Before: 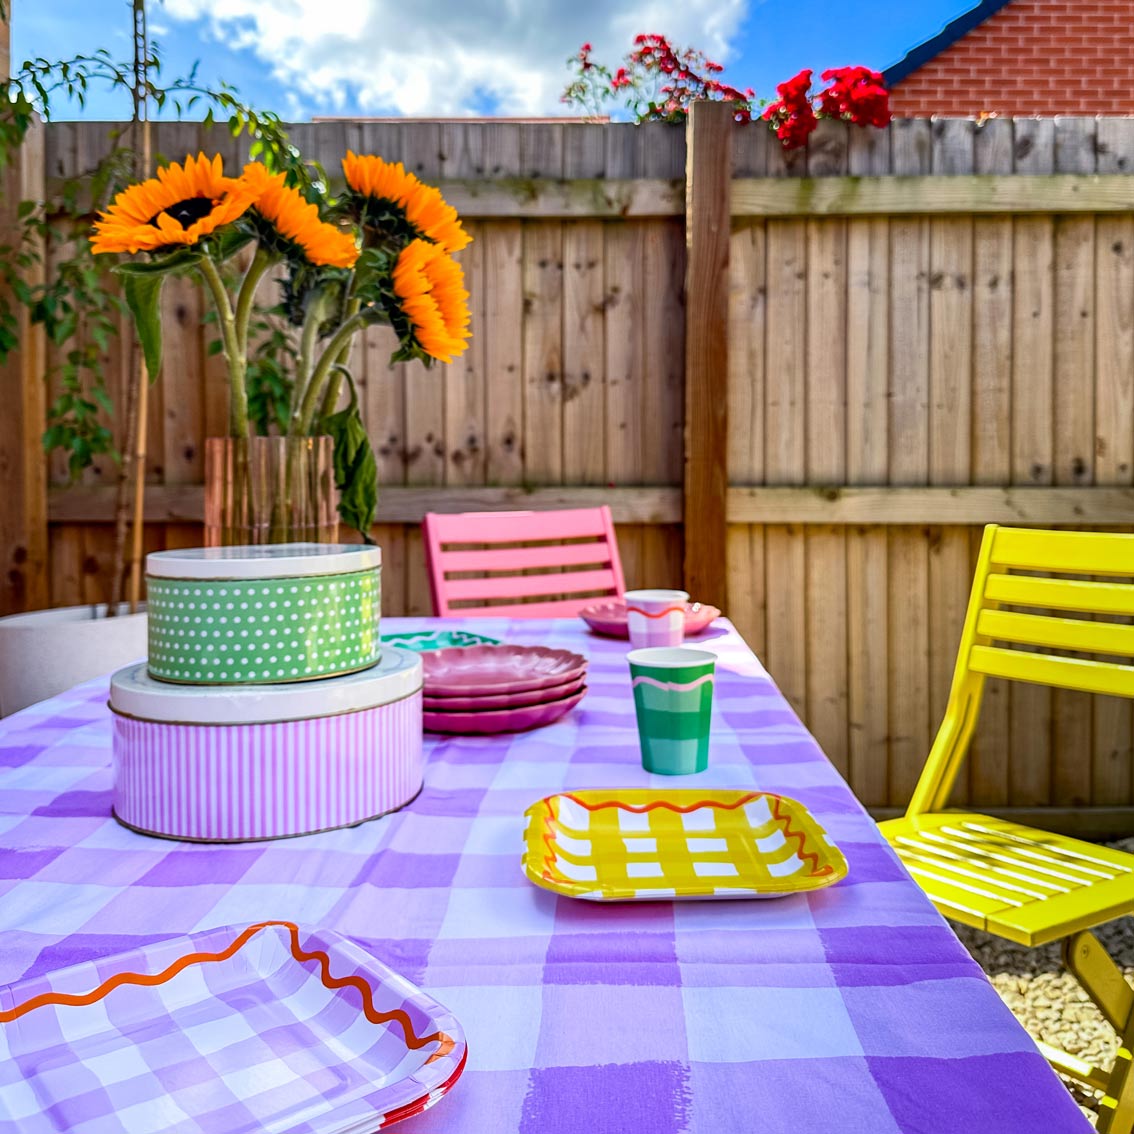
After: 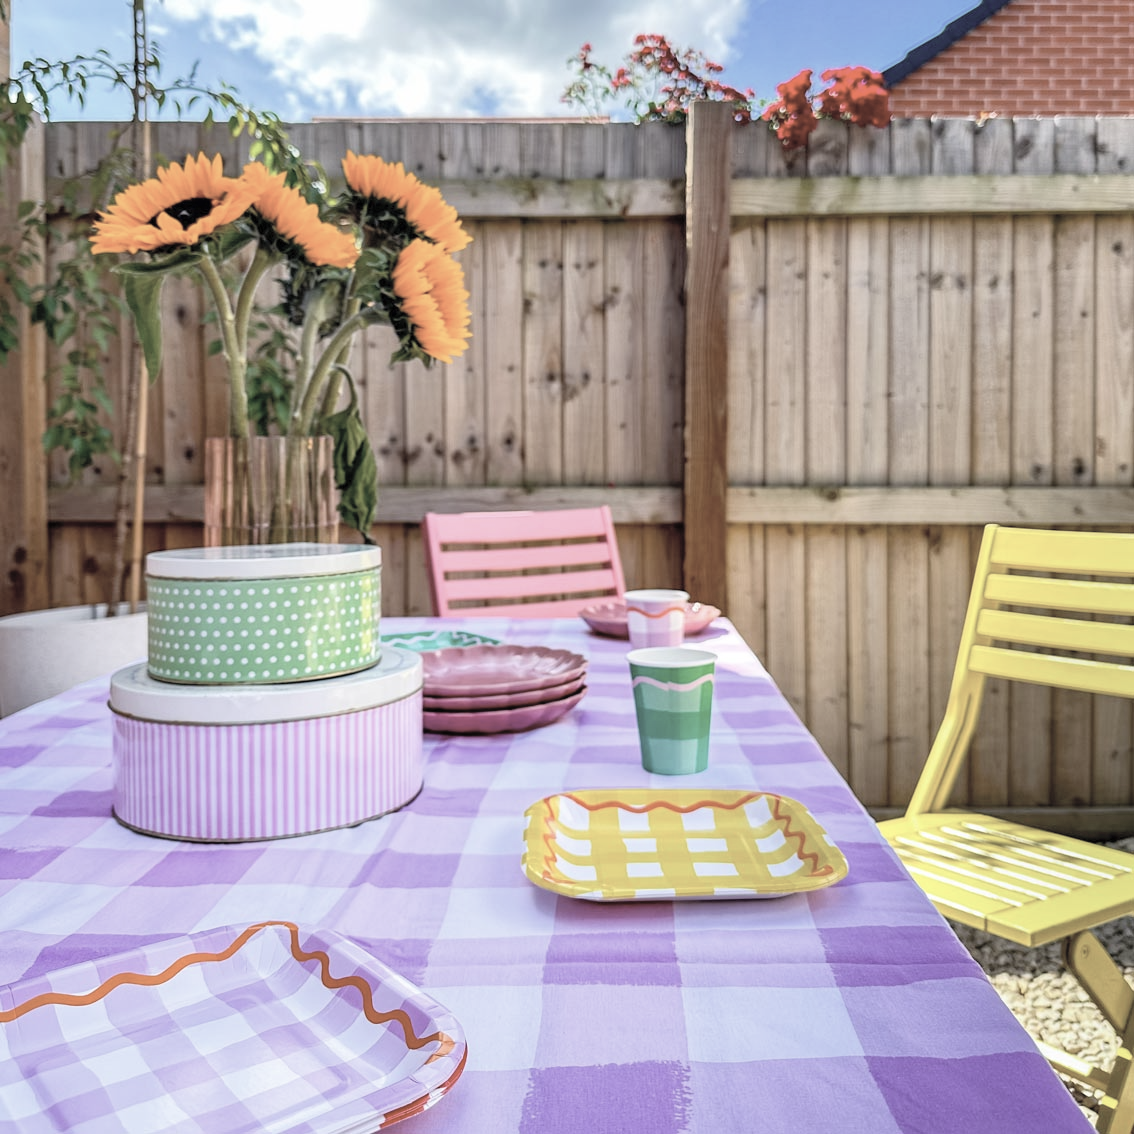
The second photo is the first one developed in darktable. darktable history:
contrast brightness saturation: brightness 0.181, saturation -0.498
